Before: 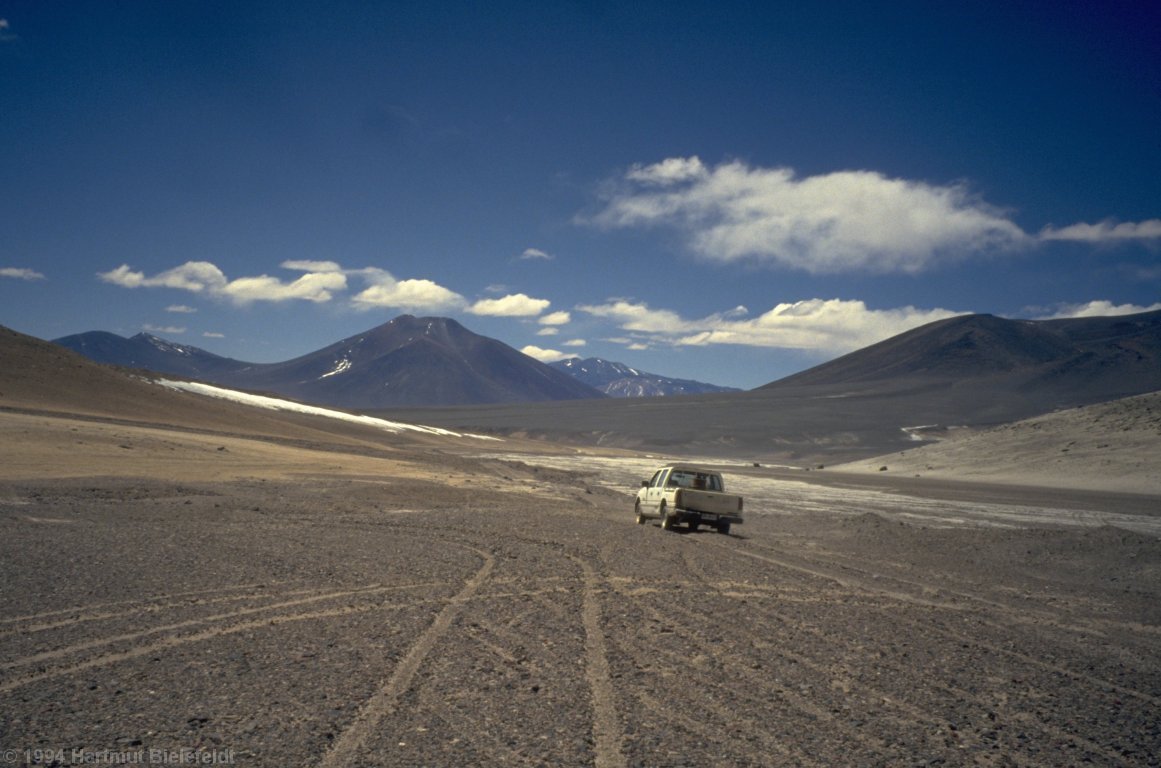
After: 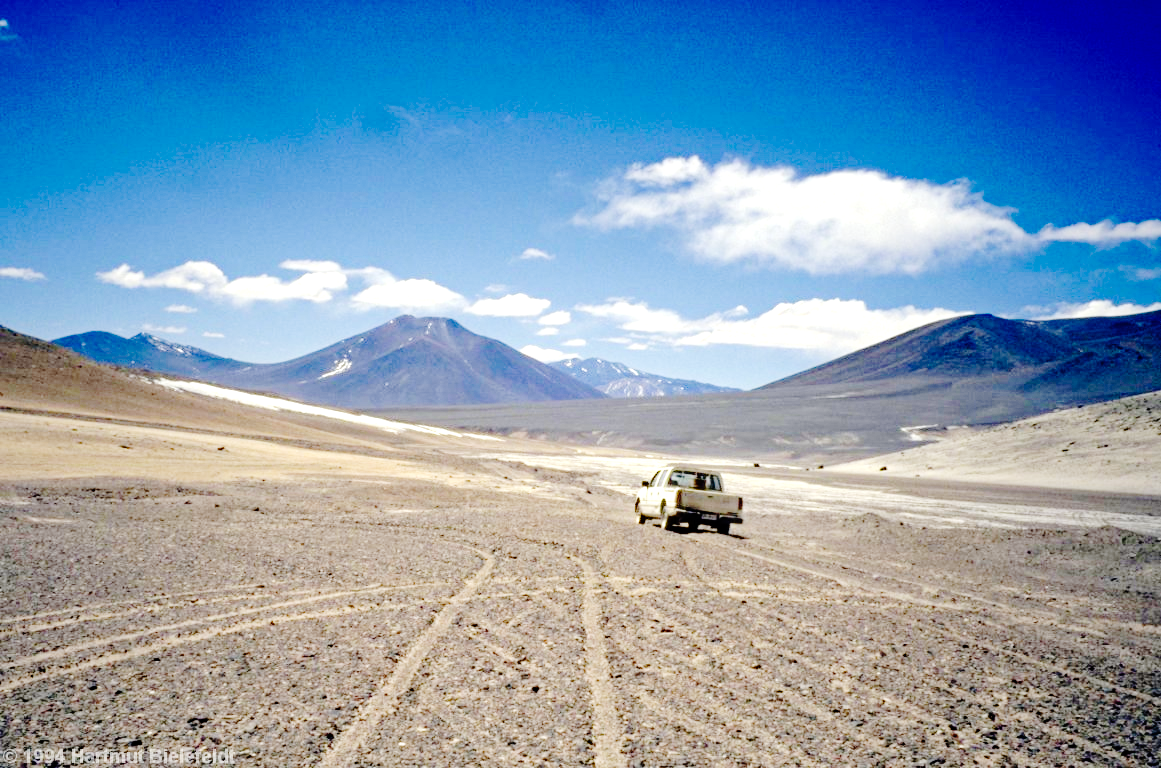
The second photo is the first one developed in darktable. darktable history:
haze removal: strength 0.29, distance 0.25, compatibility mode true, adaptive false
exposure: exposure 1.223 EV, compensate highlight preservation false
base curve: curves: ch0 [(0, 0) (0.036, 0.01) (0.123, 0.254) (0.258, 0.504) (0.507, 0.748) (1, 1)], preserve colors none
